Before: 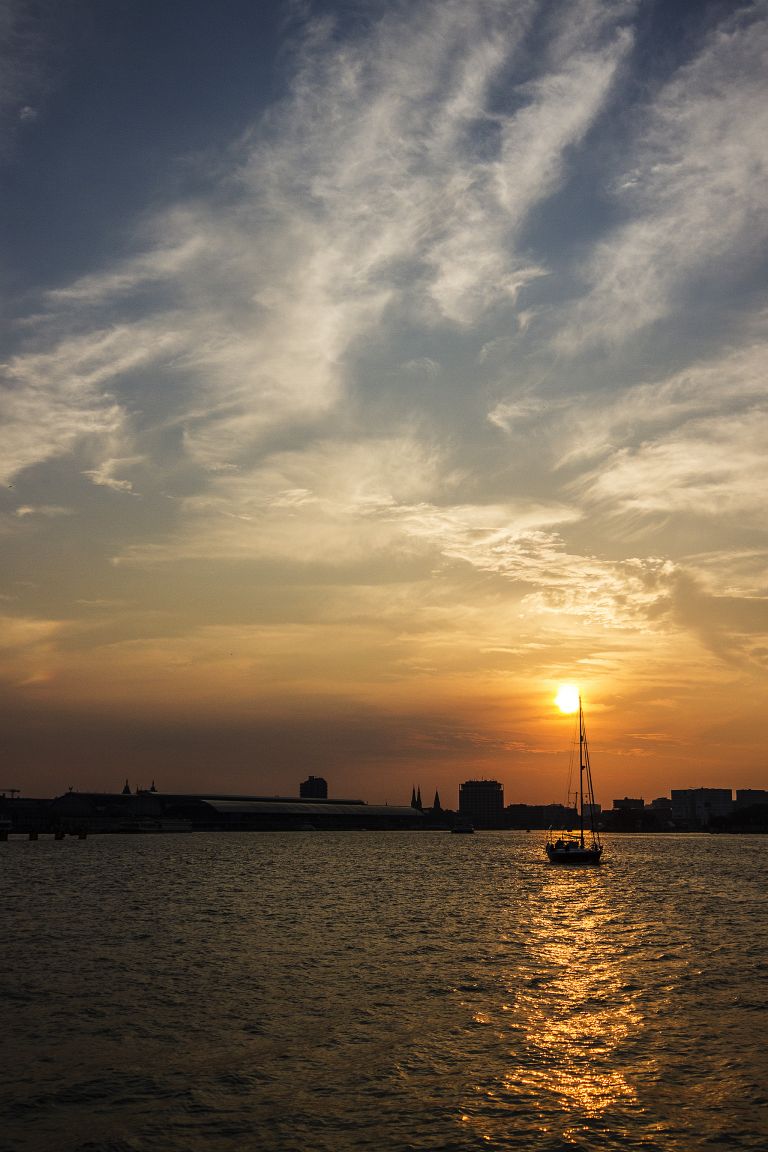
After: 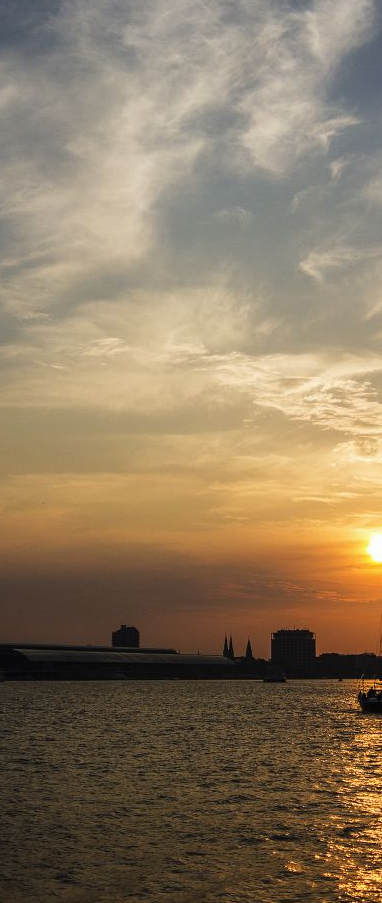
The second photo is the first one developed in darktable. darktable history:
local contrast: mode bilateral grid, contrast 99, coarseness 99, detail 89%, midtone range 0.2
crop and rotate: angle 0.01°, left 24.475%, top 13.155%, right 25.643%, bottom 8.426%
exposure: compensate highlight preservation false
